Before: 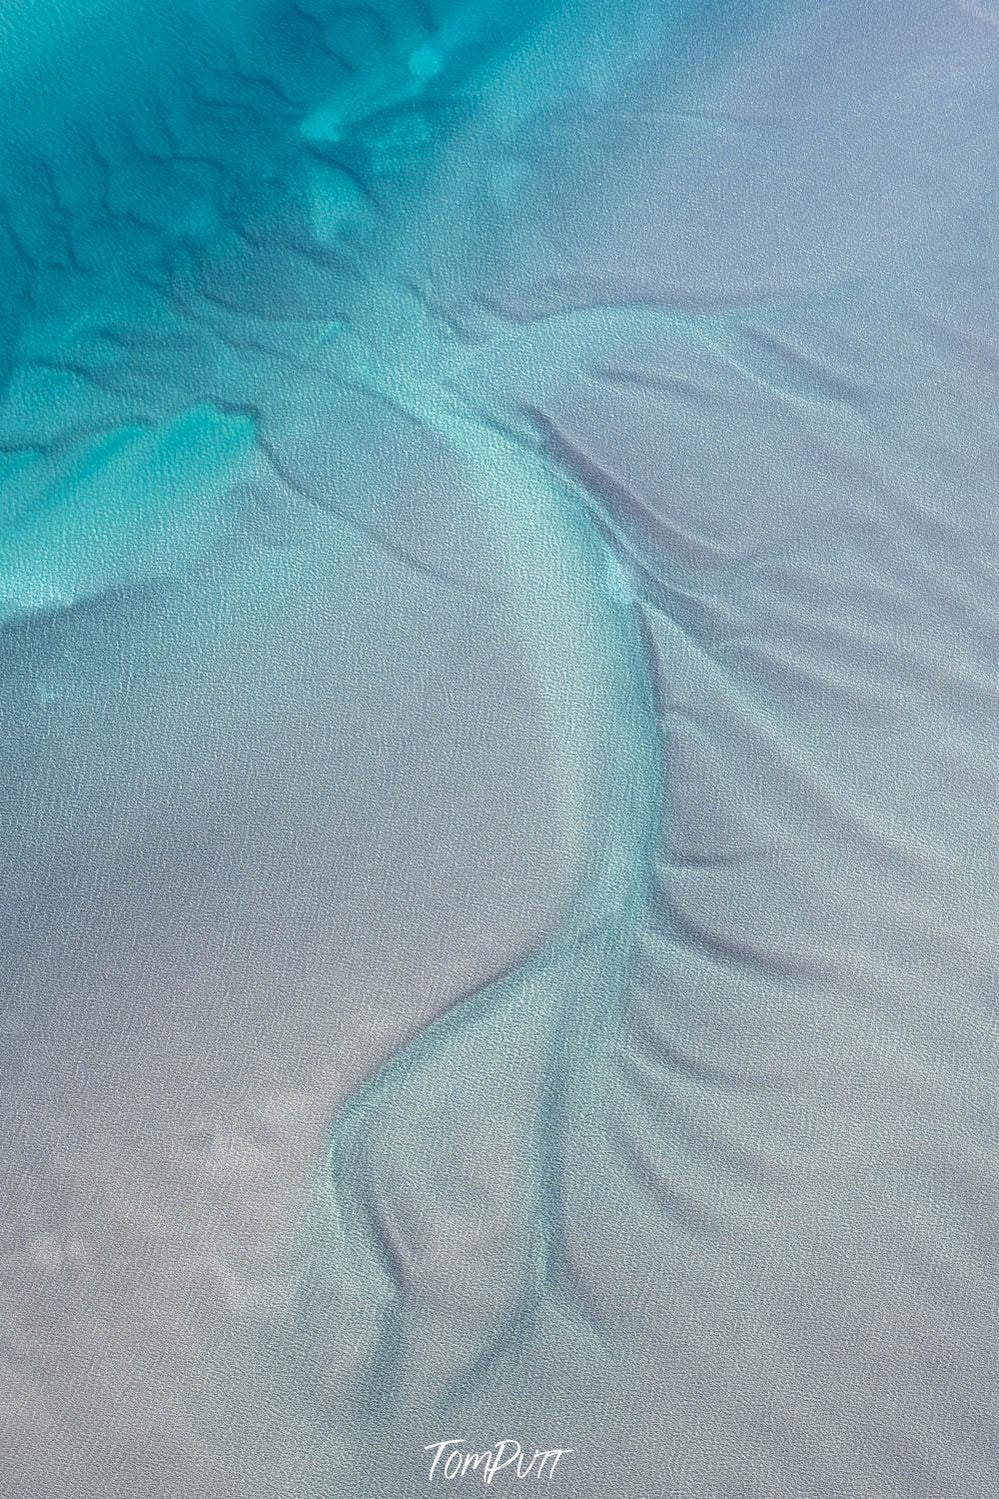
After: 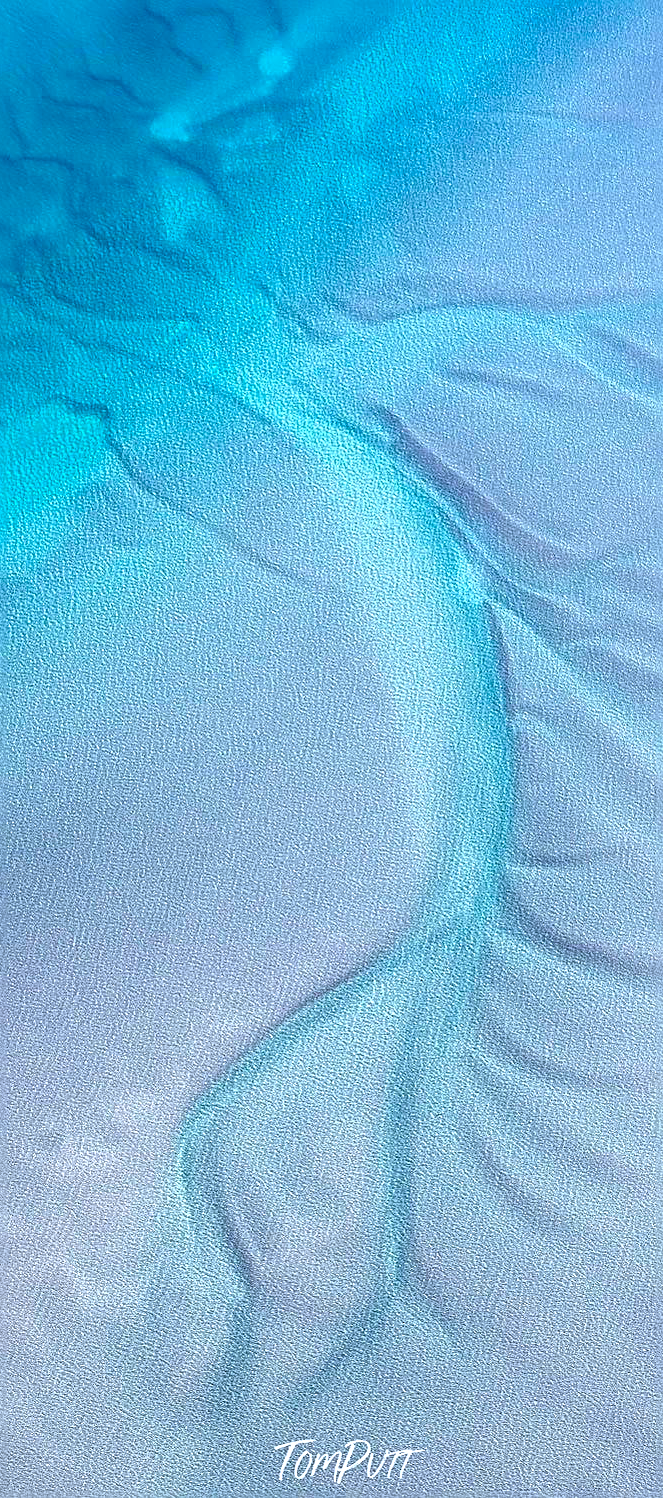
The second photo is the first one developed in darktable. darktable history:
color balance rgb: highlights gain › luminance 0.602%, highlights gain › chroma 0.385%, highlights gain › hue 43.32°, perceptual saturation grading › global saturation 19.309%, perceptual brilliance grading › global brilliance 10.726%, global vibrance 20%
crop and rotate: left 15.063%, right 18.525%
color calibration: x 0.372, y 0.386, temperature 4284.05 K
sharpen: radius 2.544, amount 0.636
color zones: curves: ch1 [(0, 0.469) (0.072, 0.457) (0.243, 0.494) (0.429, 0.5) (0.571, 0.5) (0.714, 0.5) (0.857, 0.5) (1, 0.469)]; ch2 [(0, 0.499) (0.143, 0.467) (0.242, 0.436) (0.429, 0.493) (0.571, 0.5) (0.714, 0.5) (0.857, 0.5) (1, 0.499)], mix -62.26%
